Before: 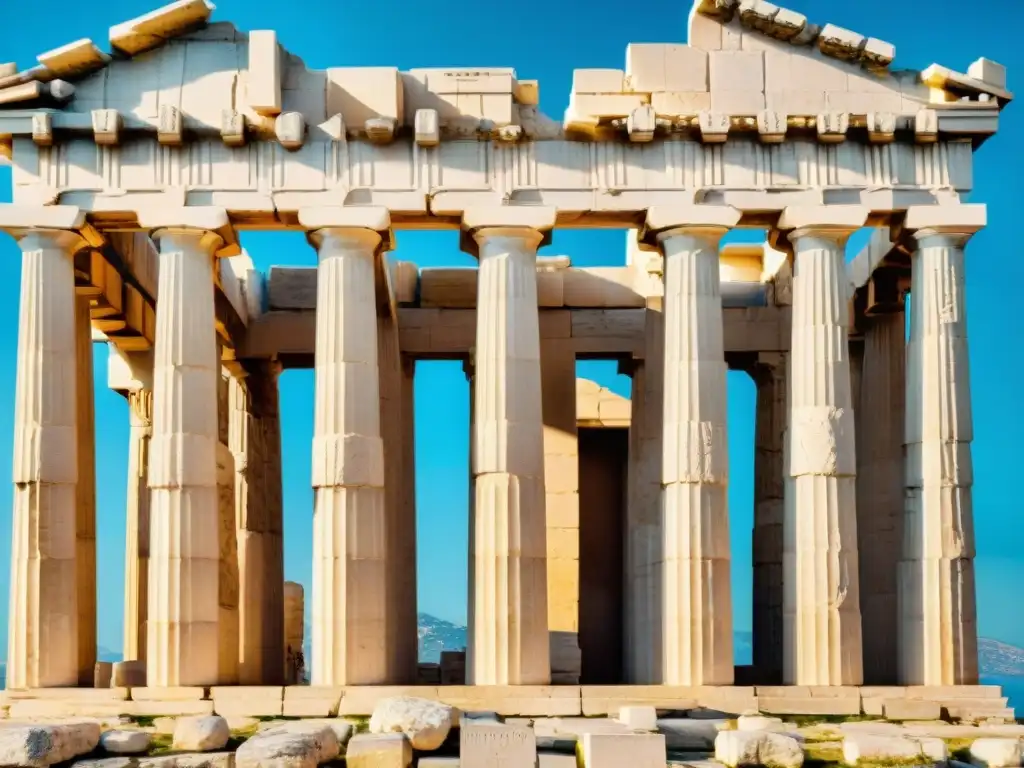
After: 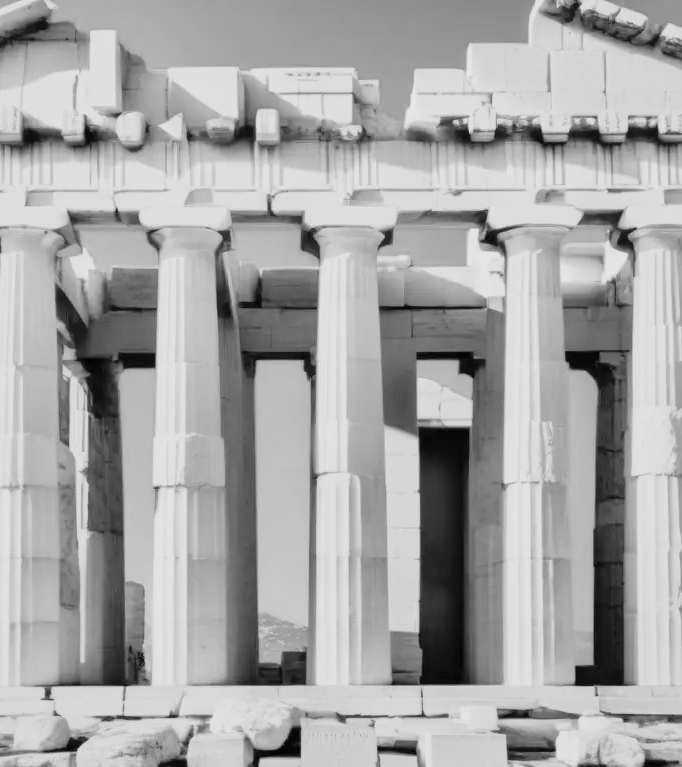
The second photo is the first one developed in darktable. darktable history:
crop and rotate: left 15.546%, right 17.787%
white balance: red 1.009, blue 0.985
local contrast: mode bilateral grid, contrast 20, coarseness 50, detail 120%, midtone range 0.2
filmic rgb: black relative exposure -16 EV, white relative exposure 4.97 EV, hardness 6.25
tone equalizer: on, module defaults
contrast brightness saturation: brightness 0.28
monochrome: a 1.94, b -0.638
